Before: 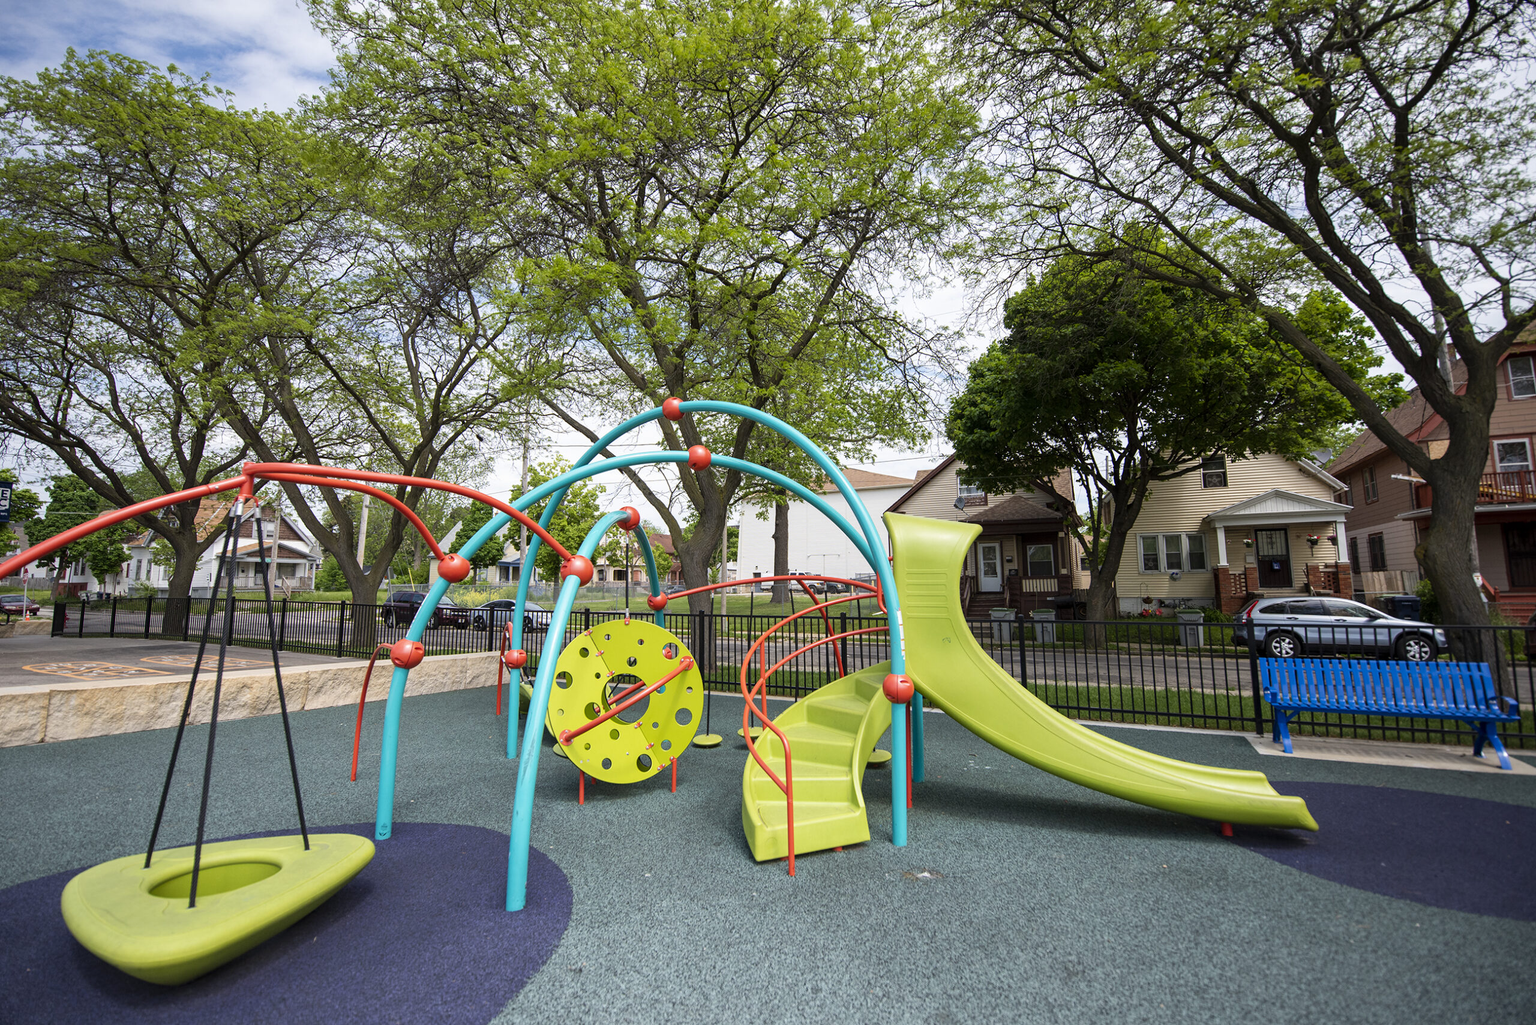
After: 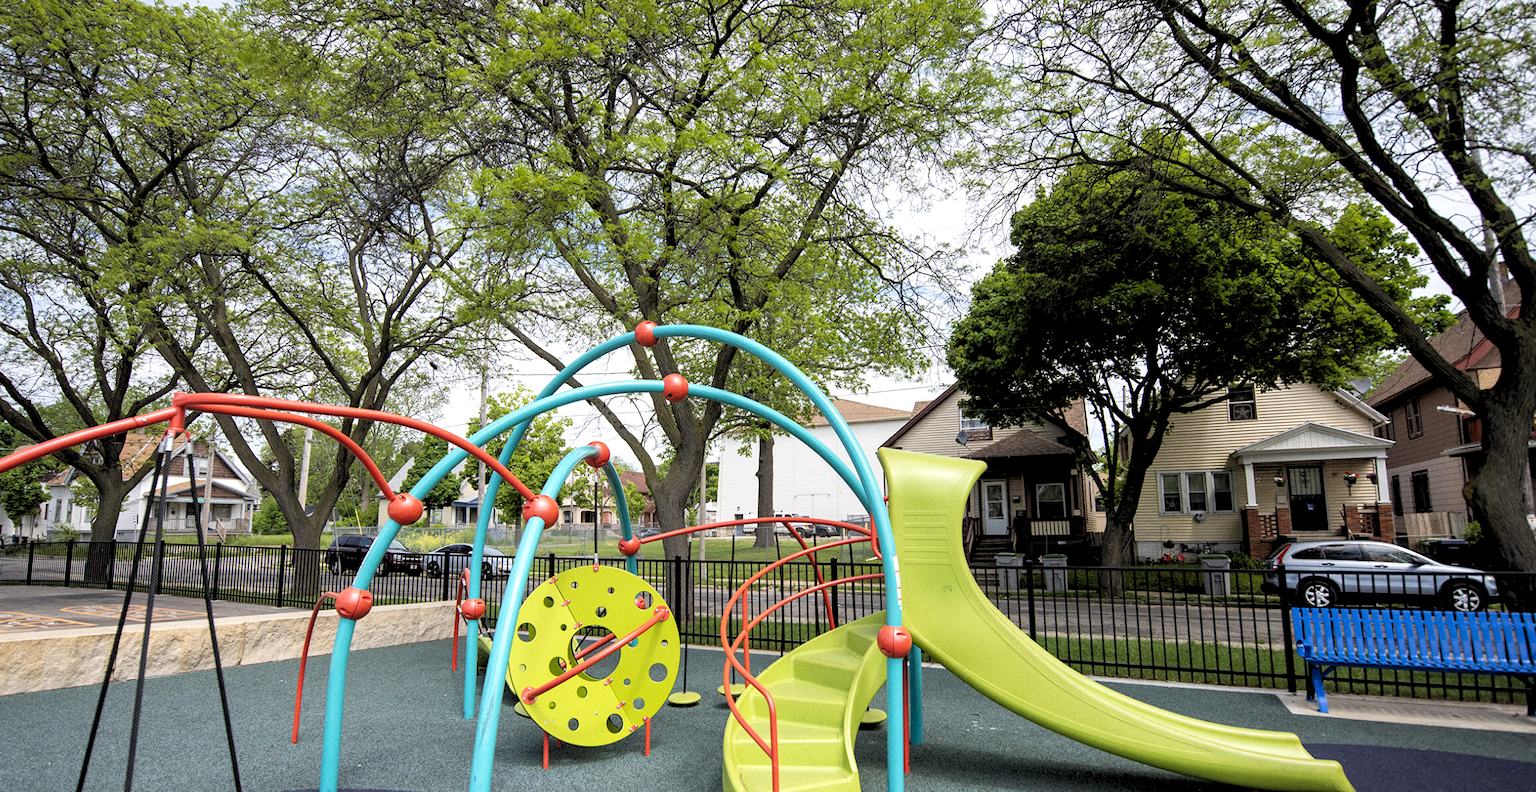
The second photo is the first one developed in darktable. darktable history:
grain: coarseness 0.09 ISO
rgb levels: levels [[0.013, 0.434, 0.89], [0, 0.5, 1], [0, 0.5, 1]]
crop: left 5.596%, top 10.314%, right 3.534%, bottom 19.395%
